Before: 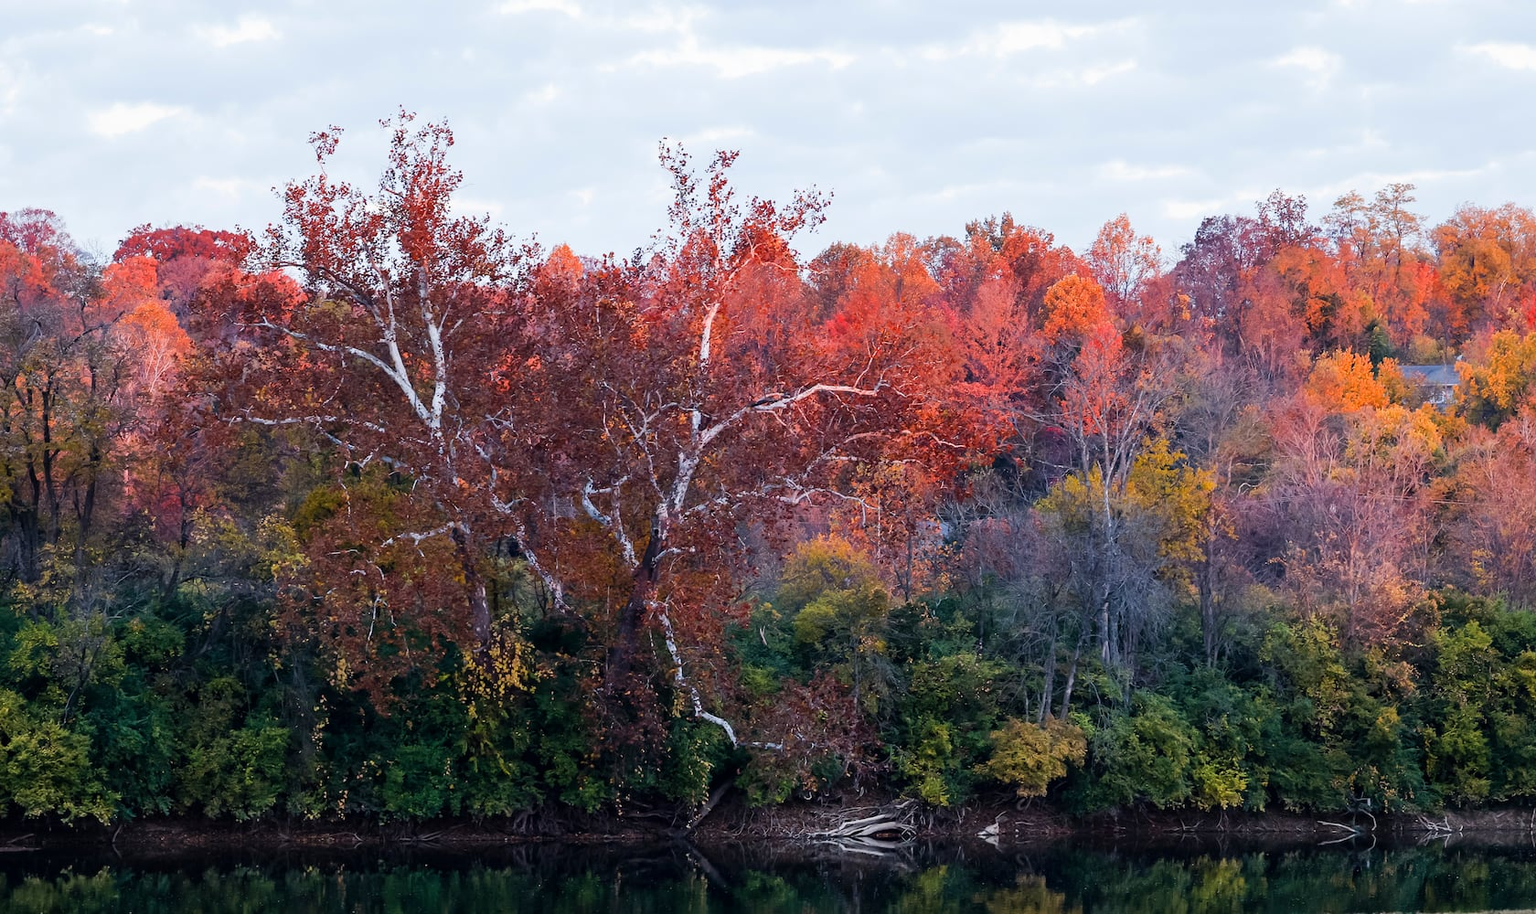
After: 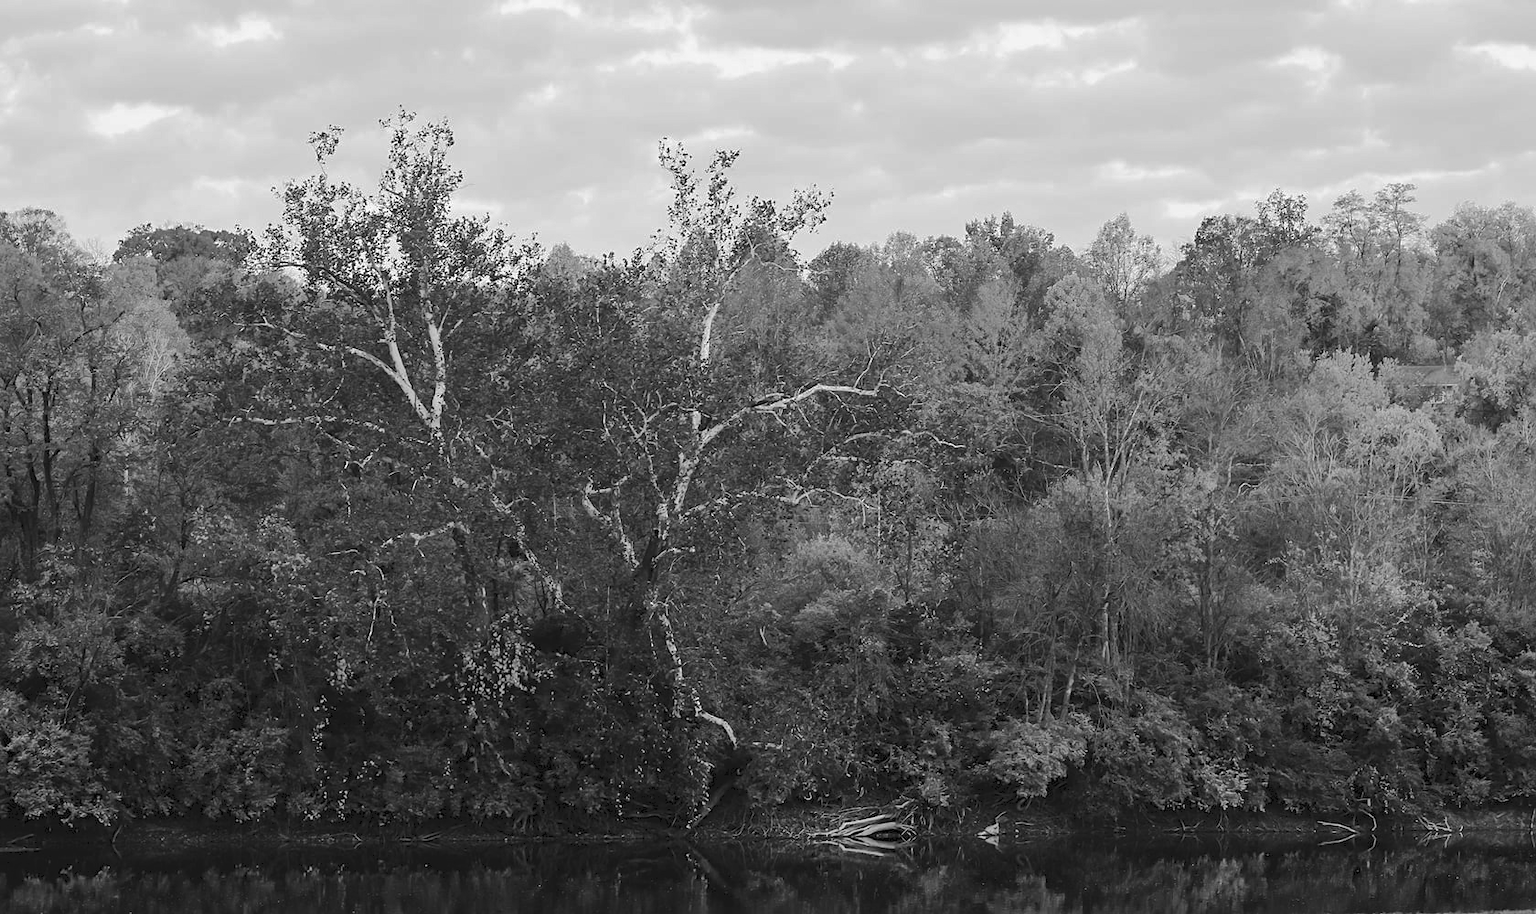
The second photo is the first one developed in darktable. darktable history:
tone curve: curves: ch0 [(0, 0) (0.003, 0.08) (0.011, 0.088) (0.025, 0.104) (0.044, 0.122) (0.069, 0.141) (0.1, 0.161) (0.136, 0.181) (0.177, 0.209) (0.224, 0.246) (0.277, 0.293) (0.335, 0.343) (0.399, 0.399) (0.468, 0.464) (0.543, 0.54) (0.623, 0.616) (0.709, 0.694) (0.801, 0.757) (0.898, 0.821) (1, 1)], preserve colors none
monochrome: a 32, b 64, size 2.3
sharpen: amount 0.2
